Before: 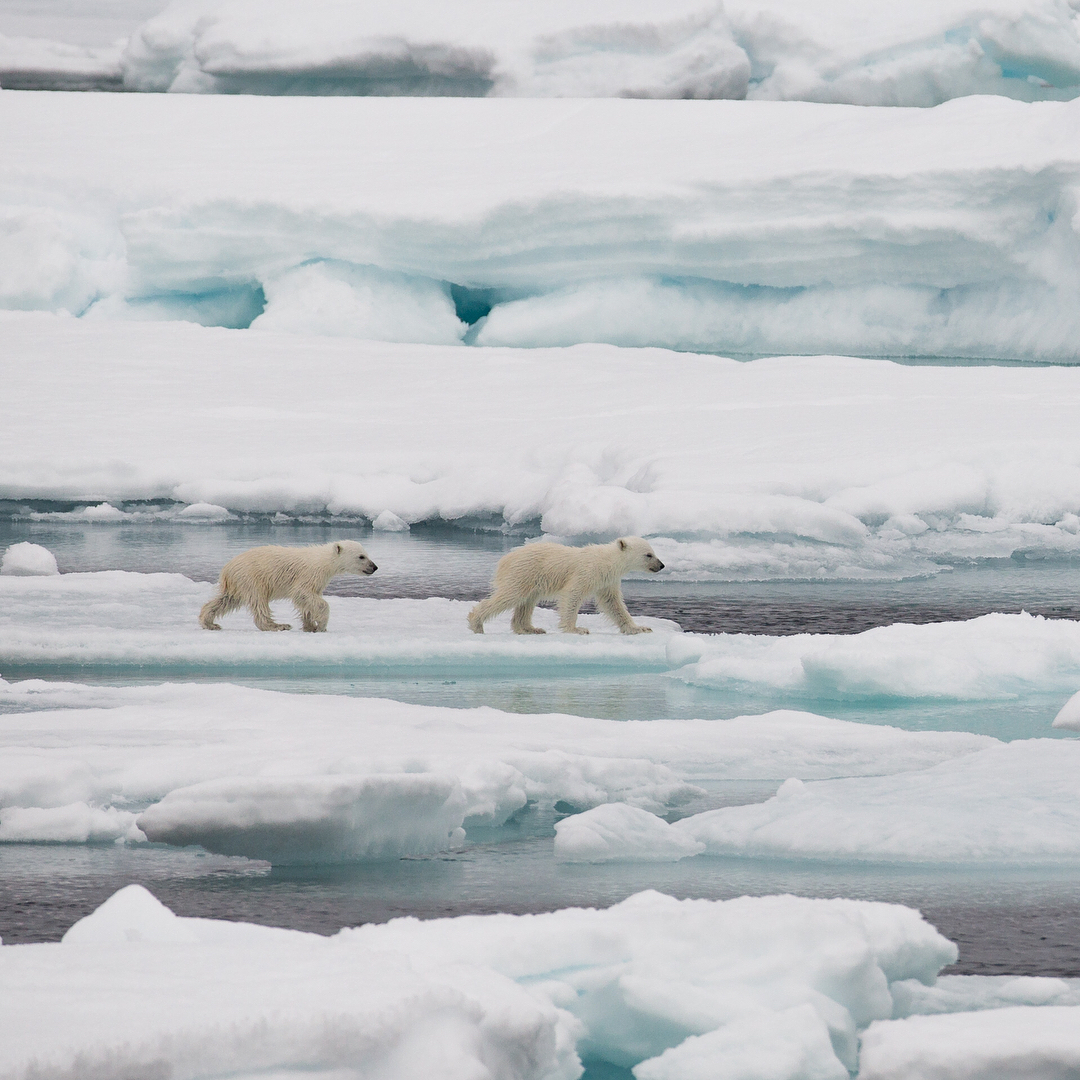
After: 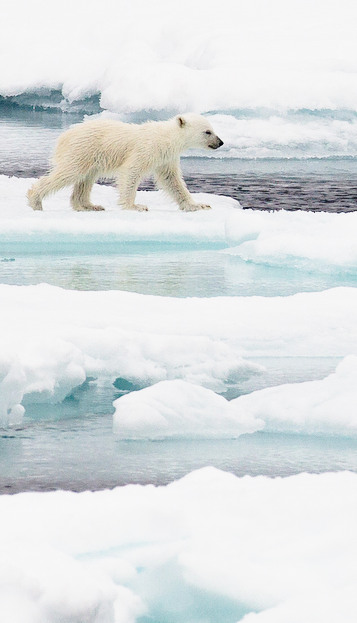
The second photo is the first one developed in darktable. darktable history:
base curve: curves: ch0 [(0, 0) (0.04, 0.03) (0.133, 0.232) (0.448, 0.748) (0.843, 0.968) (1, 1)], preserve colors none
crop: left 40.878%, top 39.176%, right 25.993%, bottom 3.081%
